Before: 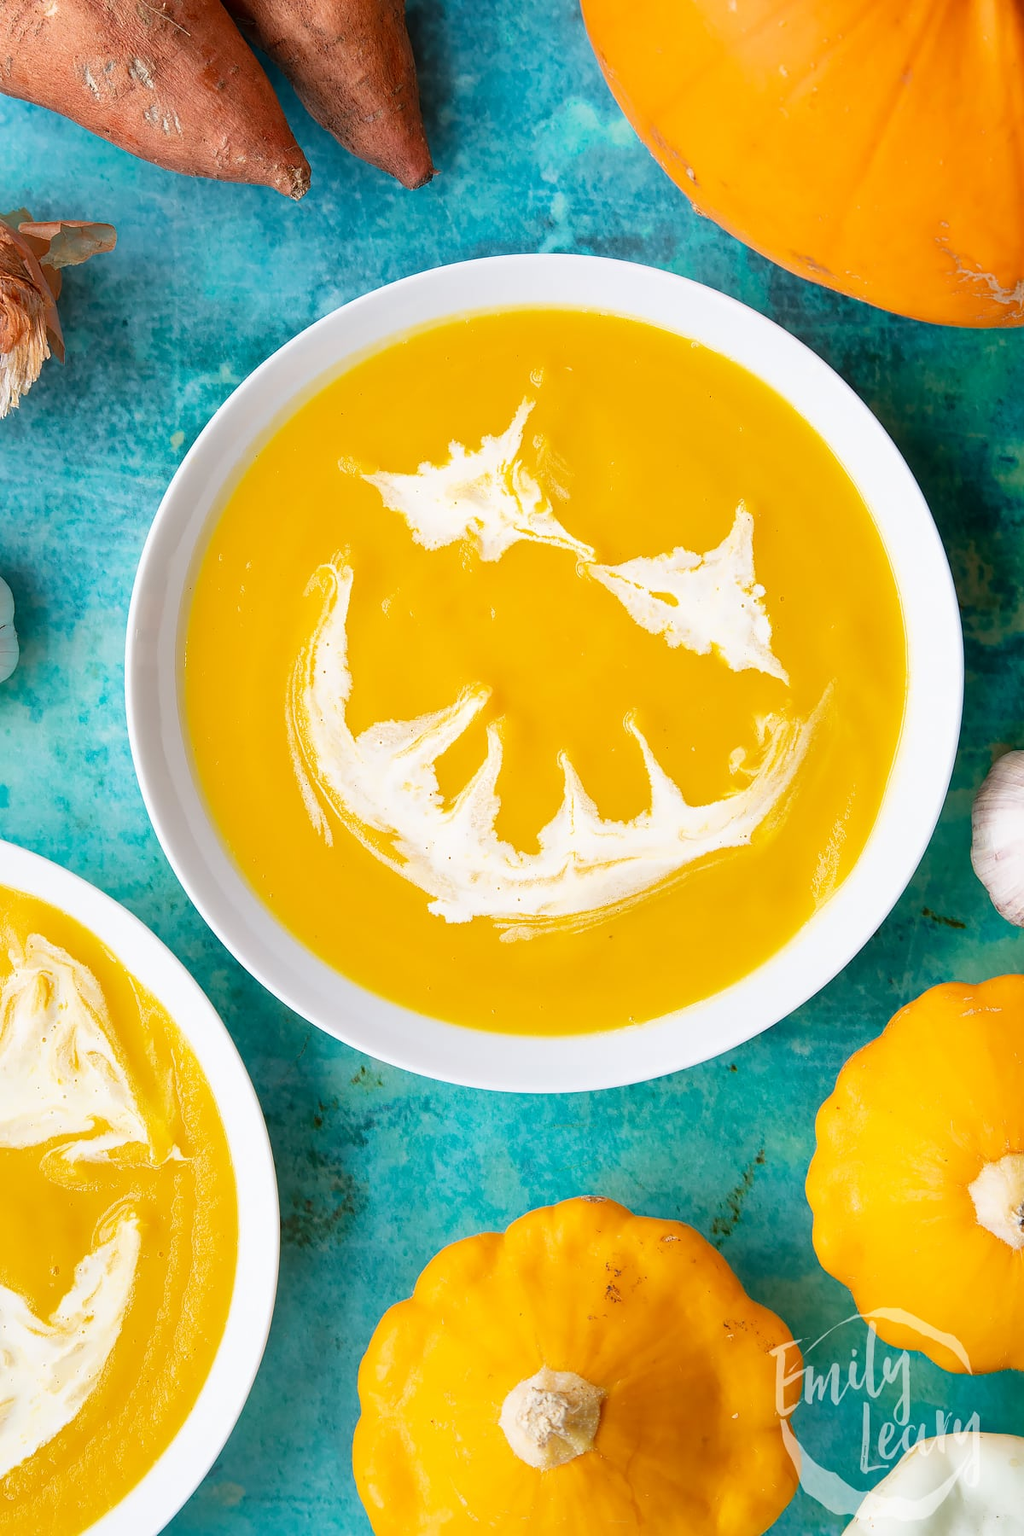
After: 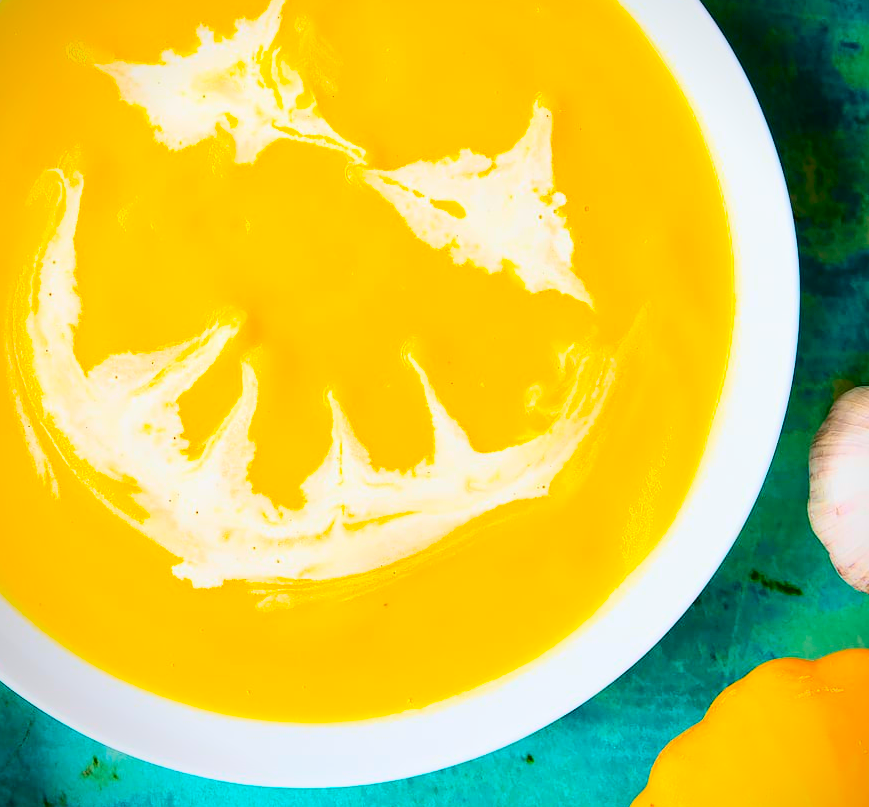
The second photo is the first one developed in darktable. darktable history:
crop and rotate: left 27.583%, top 27.401%, bottom 27.729%
vignetting: fall-off start 91.11%, brightness -0.388, saturation 0.004
color balance rgb: linear chroma grading › global chroma 14.525%, perceptual saturation grading › global saturation 41.866%
tone curve: curves: ch0 [(0, 0) (0.114, 0.083) (0.291, 0.3) (0.447, 0.535) (0.602, 0.712) (0.772, 0.864) (0.999, 0.978)]; ch1 [(0, 0) (0.389, 0.352) (0.458, 0.433) (0.486, 0.474) (0.509, 0.505) (0.535, 0.541) (0.555, 0.557) (0.677, 0.724) (1, 1)]; ch2 [(0, 0) (0.369, 0.388) (0.449, 0.431) (0.501, 0.5) (0.528, 0.552) (0.561, 0.596) (0.697, 0.721) (1, 1)], color space Lab, independent channels, preserve colors none
